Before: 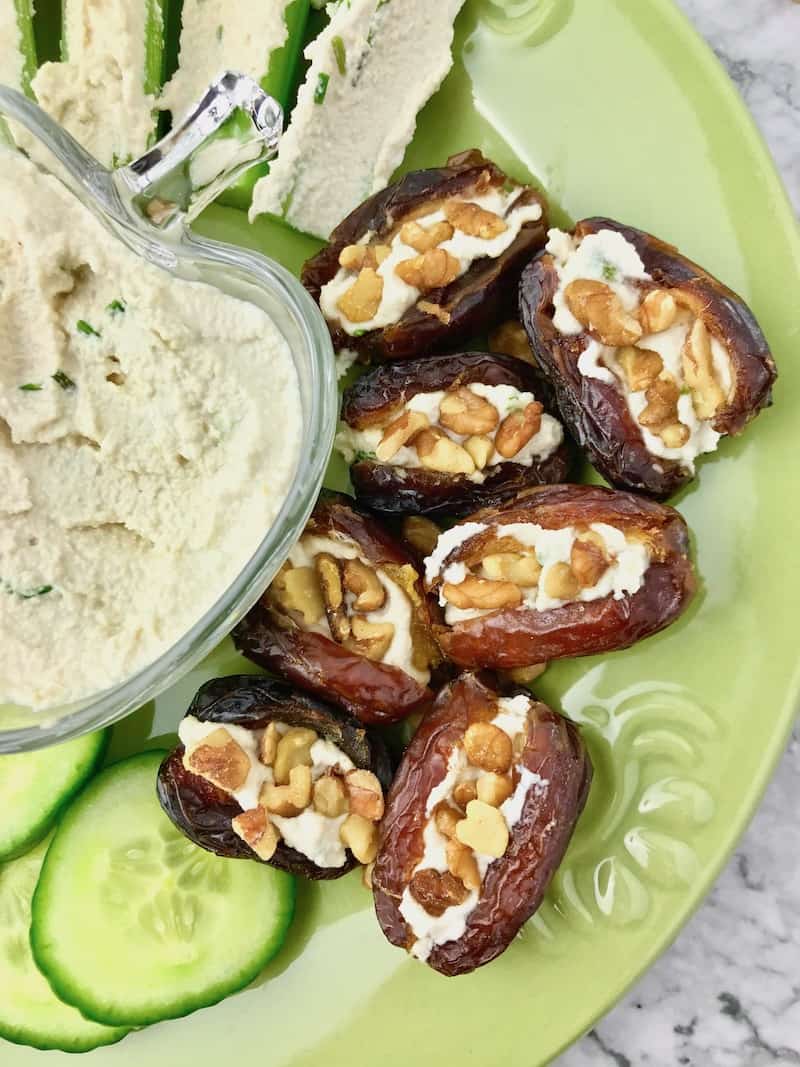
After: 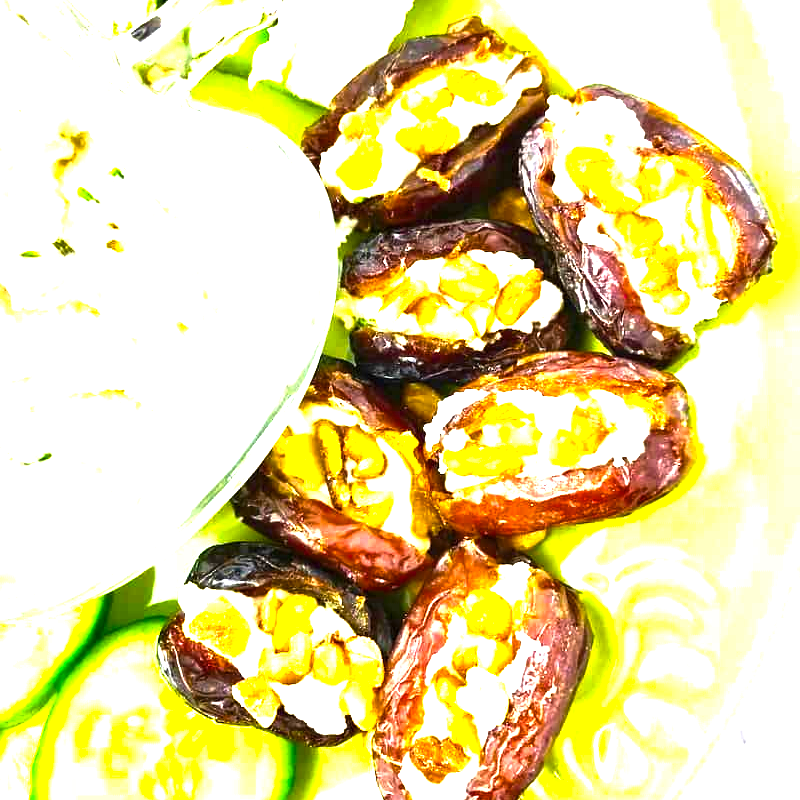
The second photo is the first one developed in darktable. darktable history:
levels: mode automatic
color balance rgb: perceptual saturation grading › global saturation 25%, perceptual brilliance grading › global brilliance 35%, perceptual brilliance grading › highlights 50%, perceptual brilliance grading › mid-tones 60%, perceptual brilliance grading › shadows 35%, global vibrance 20%
crop and rotate: top 12.5%, bottom 12.5%
